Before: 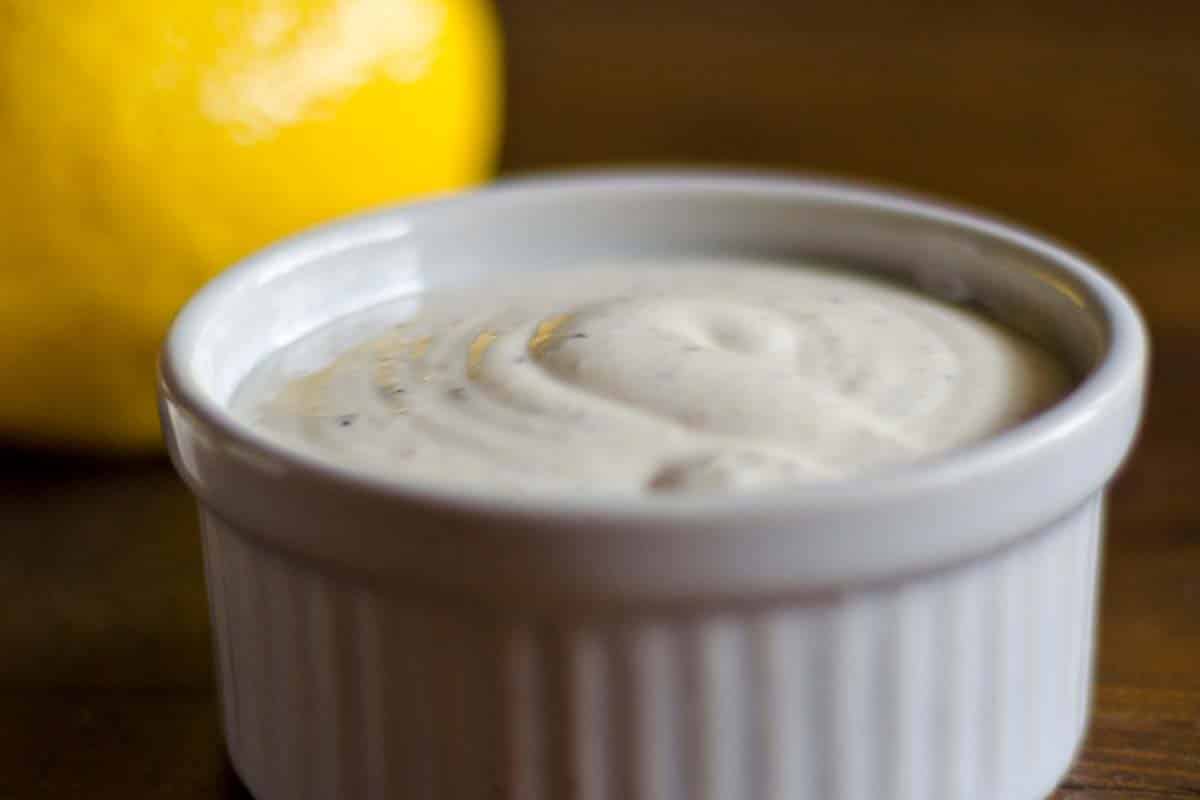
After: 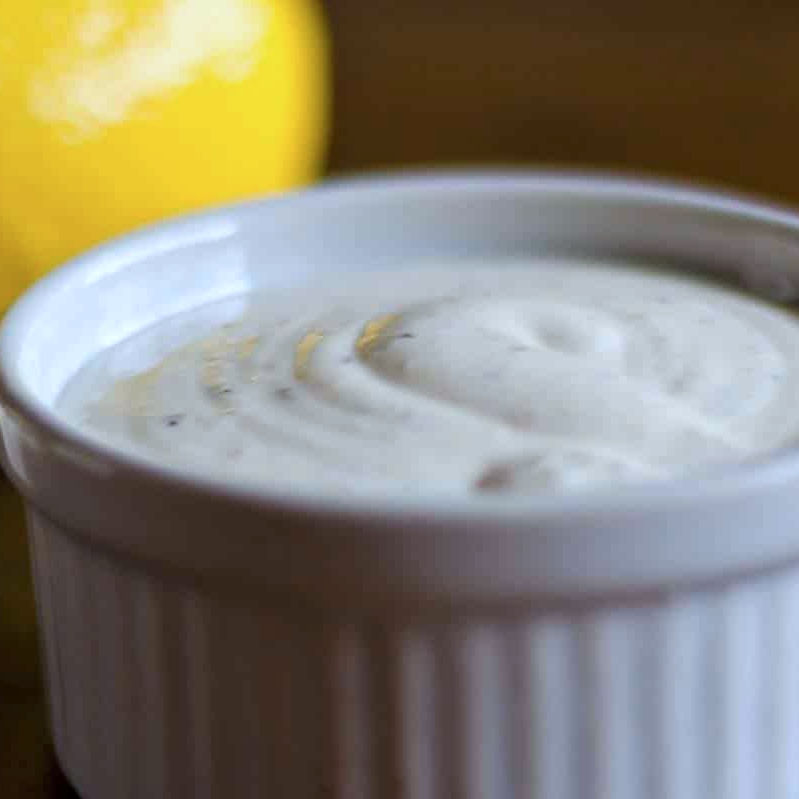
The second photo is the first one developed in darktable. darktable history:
crop and rotate: left 14.436%, right 18.898%
color calibration: x 0.37, y 0.382, temperature 4313.32 K
